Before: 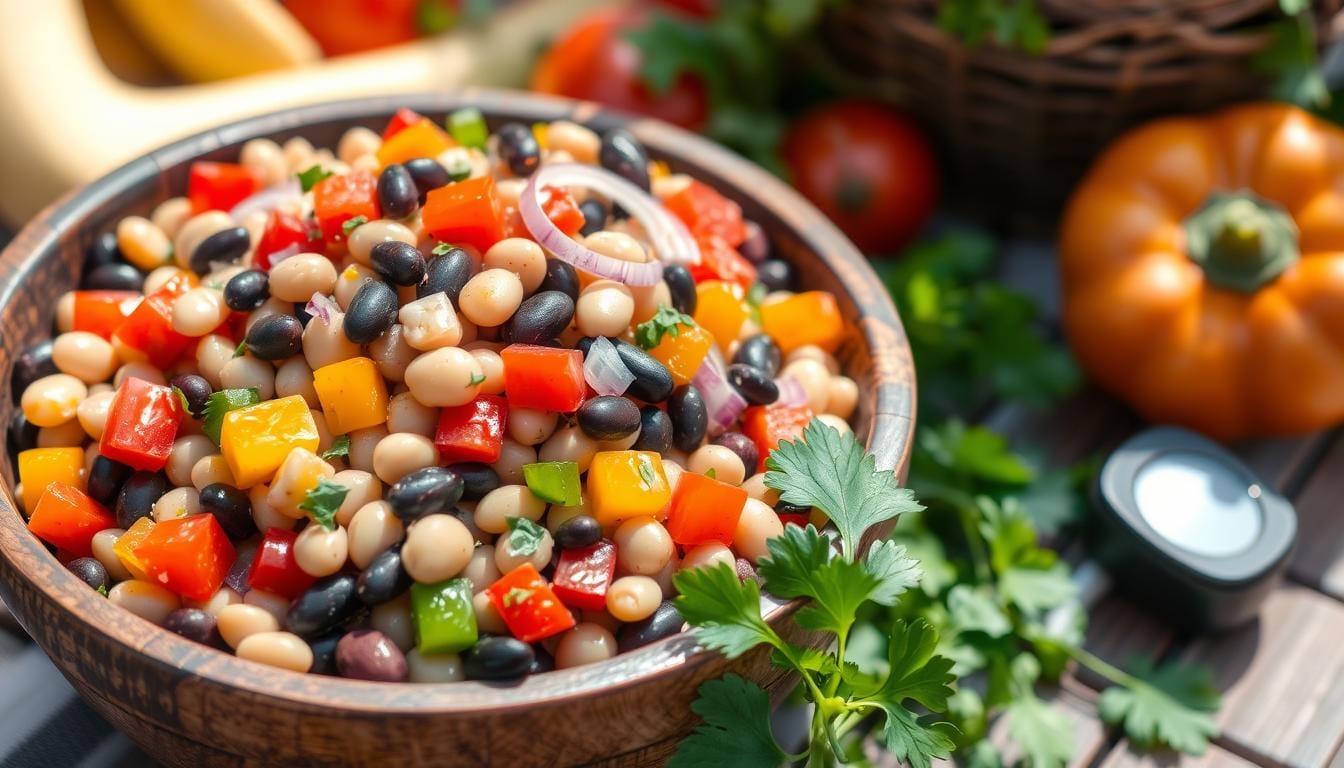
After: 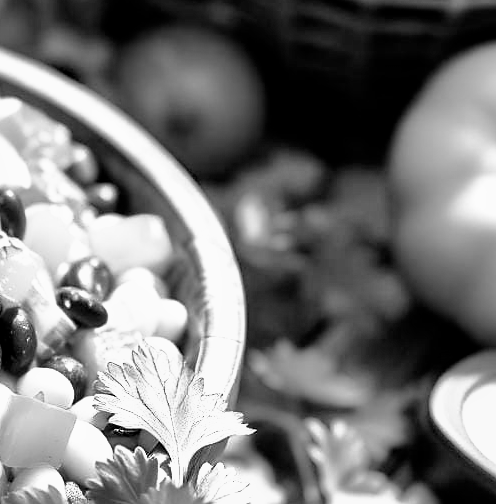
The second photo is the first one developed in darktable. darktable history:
contrast brightness saturation: saturation -0.17
tone equalizer: -7 EV -0.63 EV, -6 EV 1 EV, -5 EV -0.45 EV, -4 EV 0.43 EV, -3 EV 0.41 EV, -2 EV 0.15 EV, -1 EV -0.15 EV, +0 EV -0.39 EV, smoothing diameter 25%, edges refinement/feathering 10, preserve details guided filter
haze removal: compatibility mode true, adaptive false
filmic rgb: middle gray luminance 8.8%, black relative exposure -6.3 EV, white relative exposure 2.7 EV, threshold 6 EV, target black luminance 0%, hardness 4.74, latitude 73.47%, contrast 1.332, shadows ↔ highlights balance 10.13%, add noise in highlights 0, preserve chrominance no, color science v3 (2019), use custom middle-gray values true, iterations of high-quality reconstruction 0, contrast in highlights soft, enable highlight reconstruction true
sharpen: radius 1.458, amount 0.398, threshold 1.271
crop and rotate: left 49.936%, top 10.094%, right 13.136%, bottom 24.256%
monochrome: a 32, b 64, size 2.3
